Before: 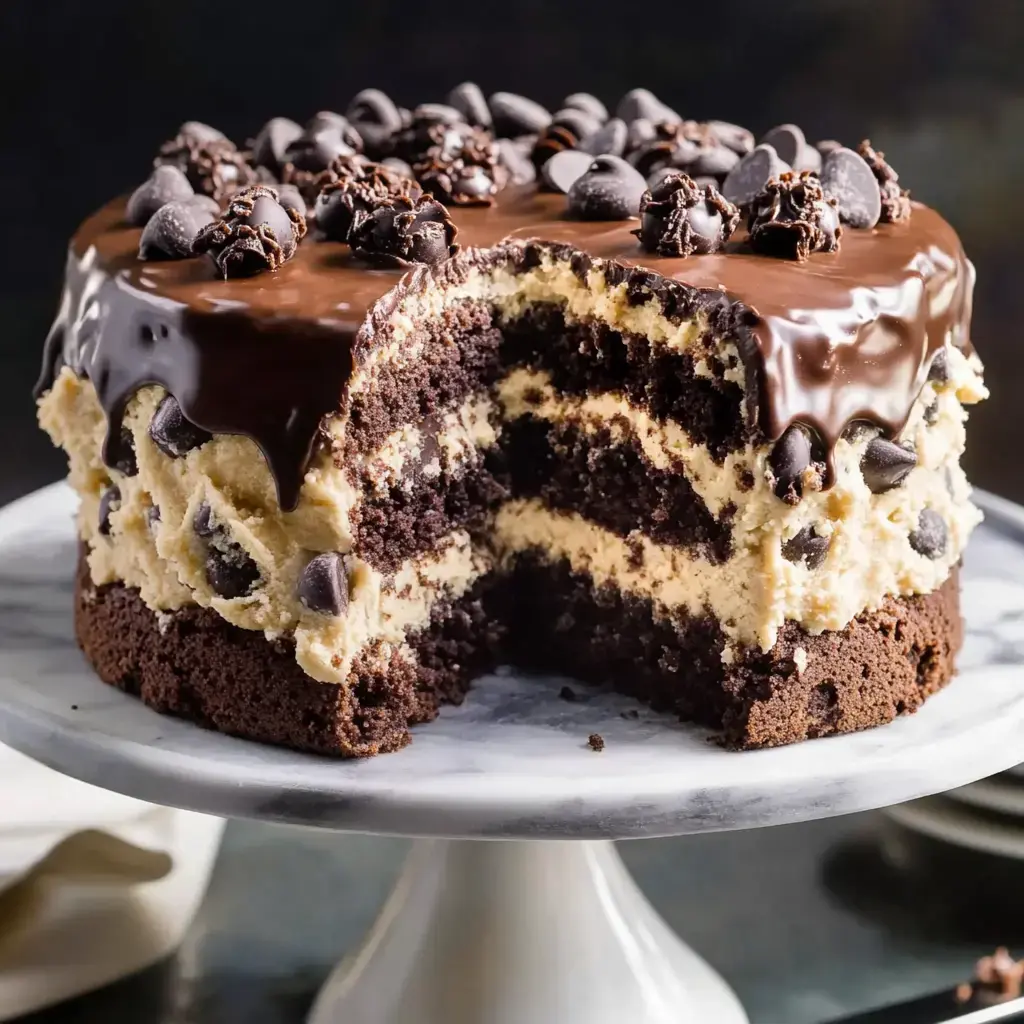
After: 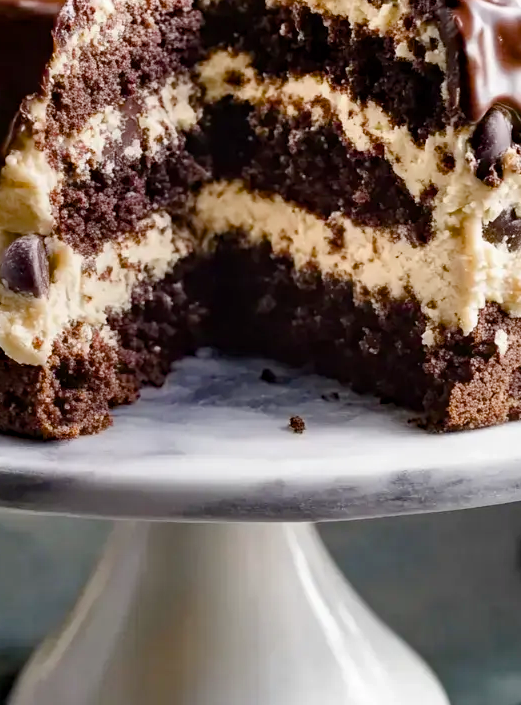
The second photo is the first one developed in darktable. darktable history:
crop and rotate: left 29.237%, top 31.152%, right 19.807%
color balance rgb: perceptual saturation grading › global saturation 20%, perceptual saturation grading › highlights -50%, perceptual saturation grading › shadows 30%
haze removal: adaptive false
